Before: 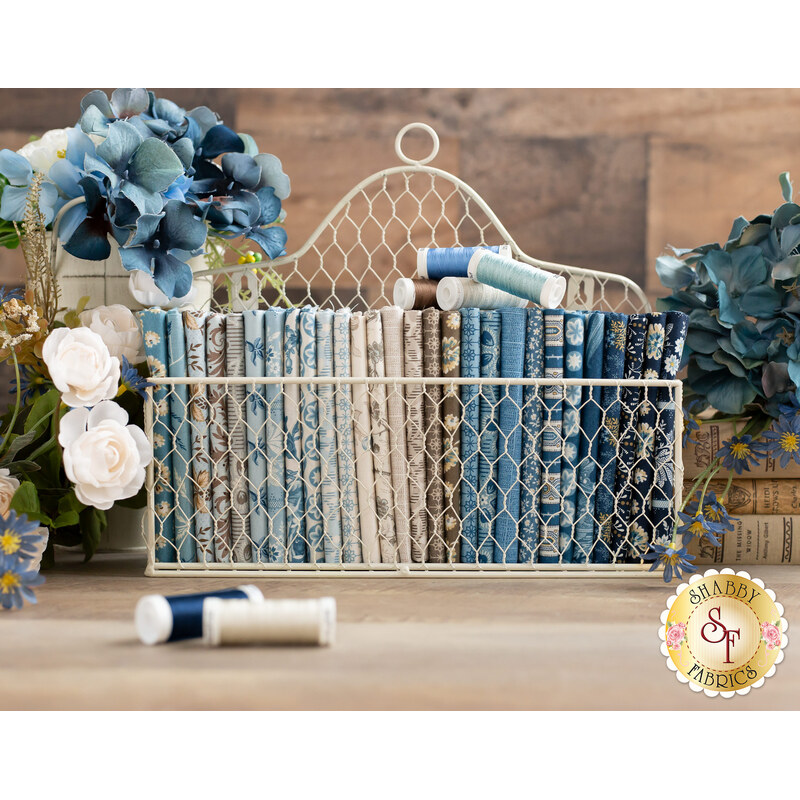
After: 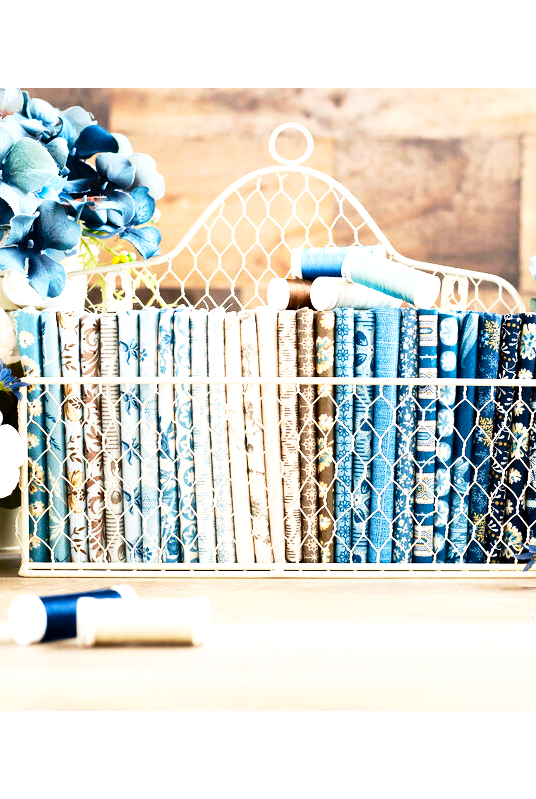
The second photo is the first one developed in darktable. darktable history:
contrast brightness saturation: contrast 0.118, brightness -0.122, saturation 0.199
crop and rotate: left 15.819%, right 17.078%
exposure: black level correction 0, exposure 1 EV, compensate highlight preservation false
base curve: curves: ch0 [(0, 0) (0.005, 0.002) (0.193, 0.295) (0.399, 0.664) (0.75, 0.928) (1, 1)], preserve colors none
